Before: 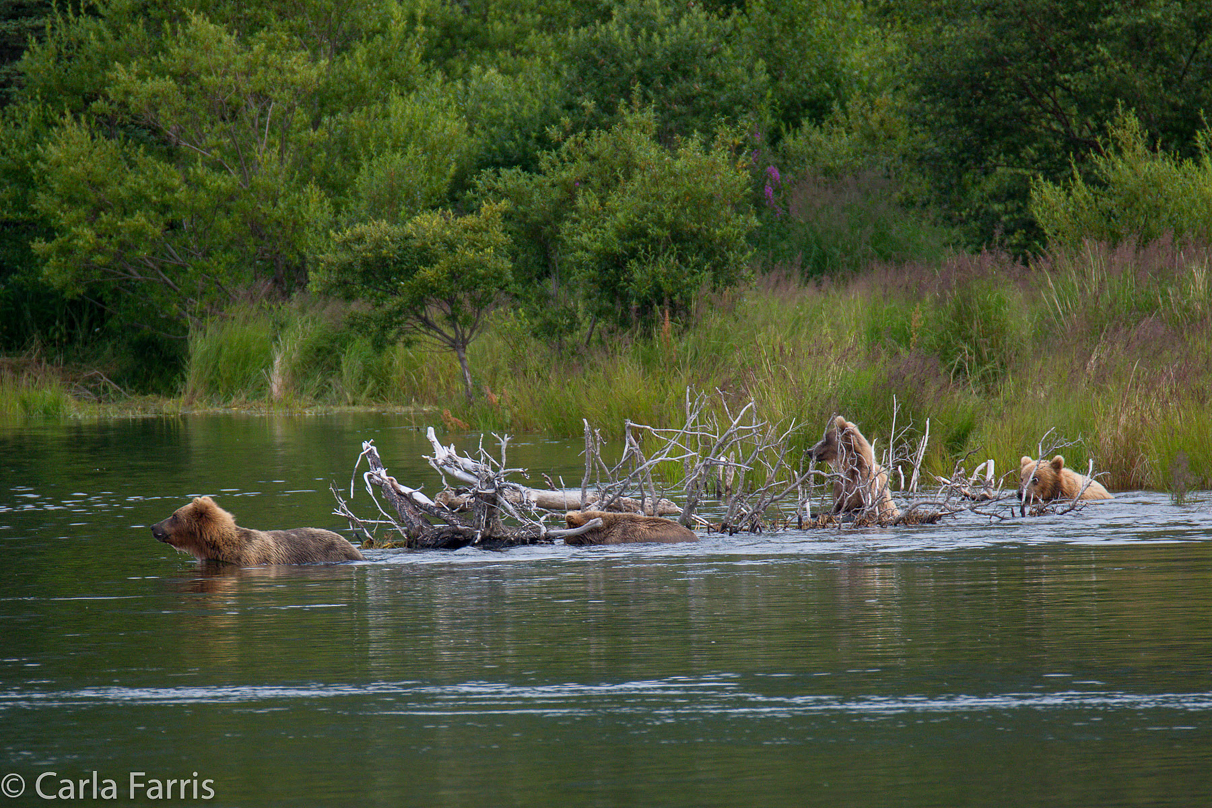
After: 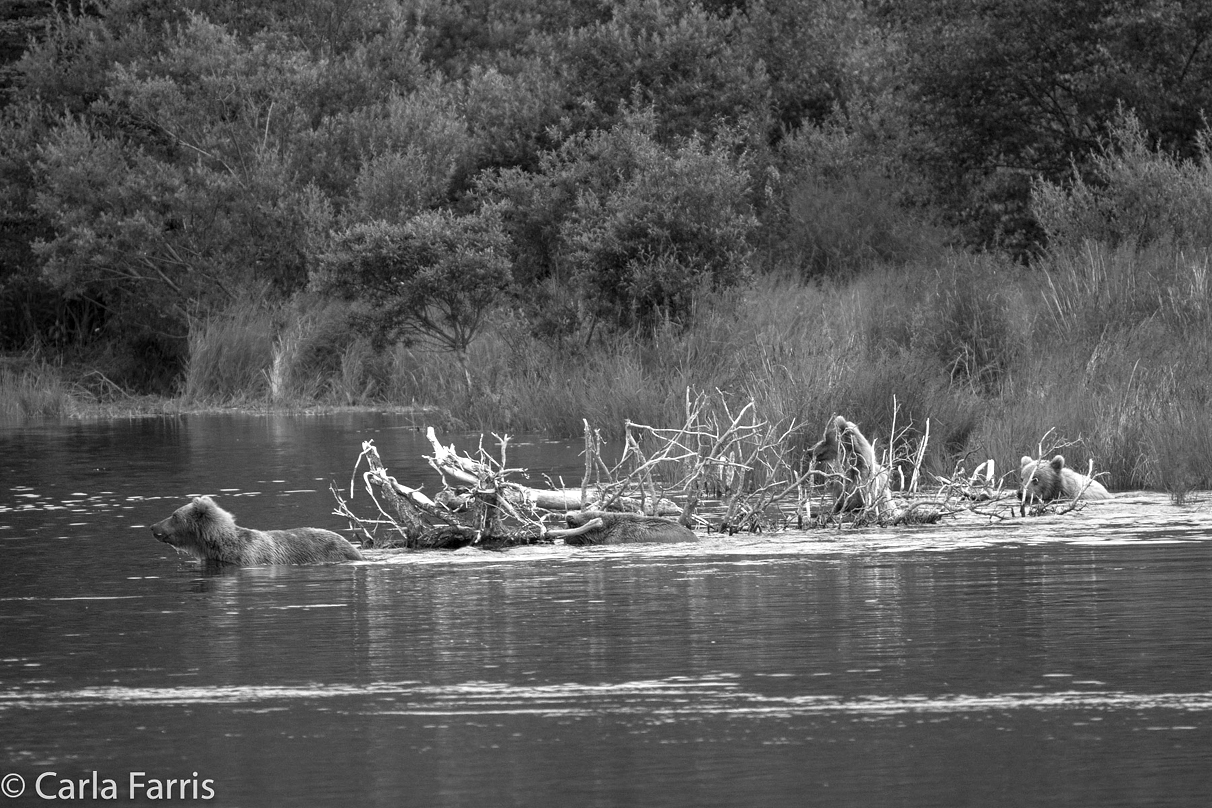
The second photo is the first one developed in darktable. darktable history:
exposure: black level correction 0, exposure 0.699 EV, compensate exposure bias true, compensate highlight preservation false
tone equalizer: edges refinement/feathering 500, mask exposure compensation -1.57 EV, preserve details no
color calibration: output gray [0.253, 0.26, 0.487, 0], illuminant as shot in camera, x 0.358, y 0.373, temperature 4628.91 K
local contrast: mode bilateral grid, contrast 99, coarseness 99, detail 108%, midtone range 0.2
